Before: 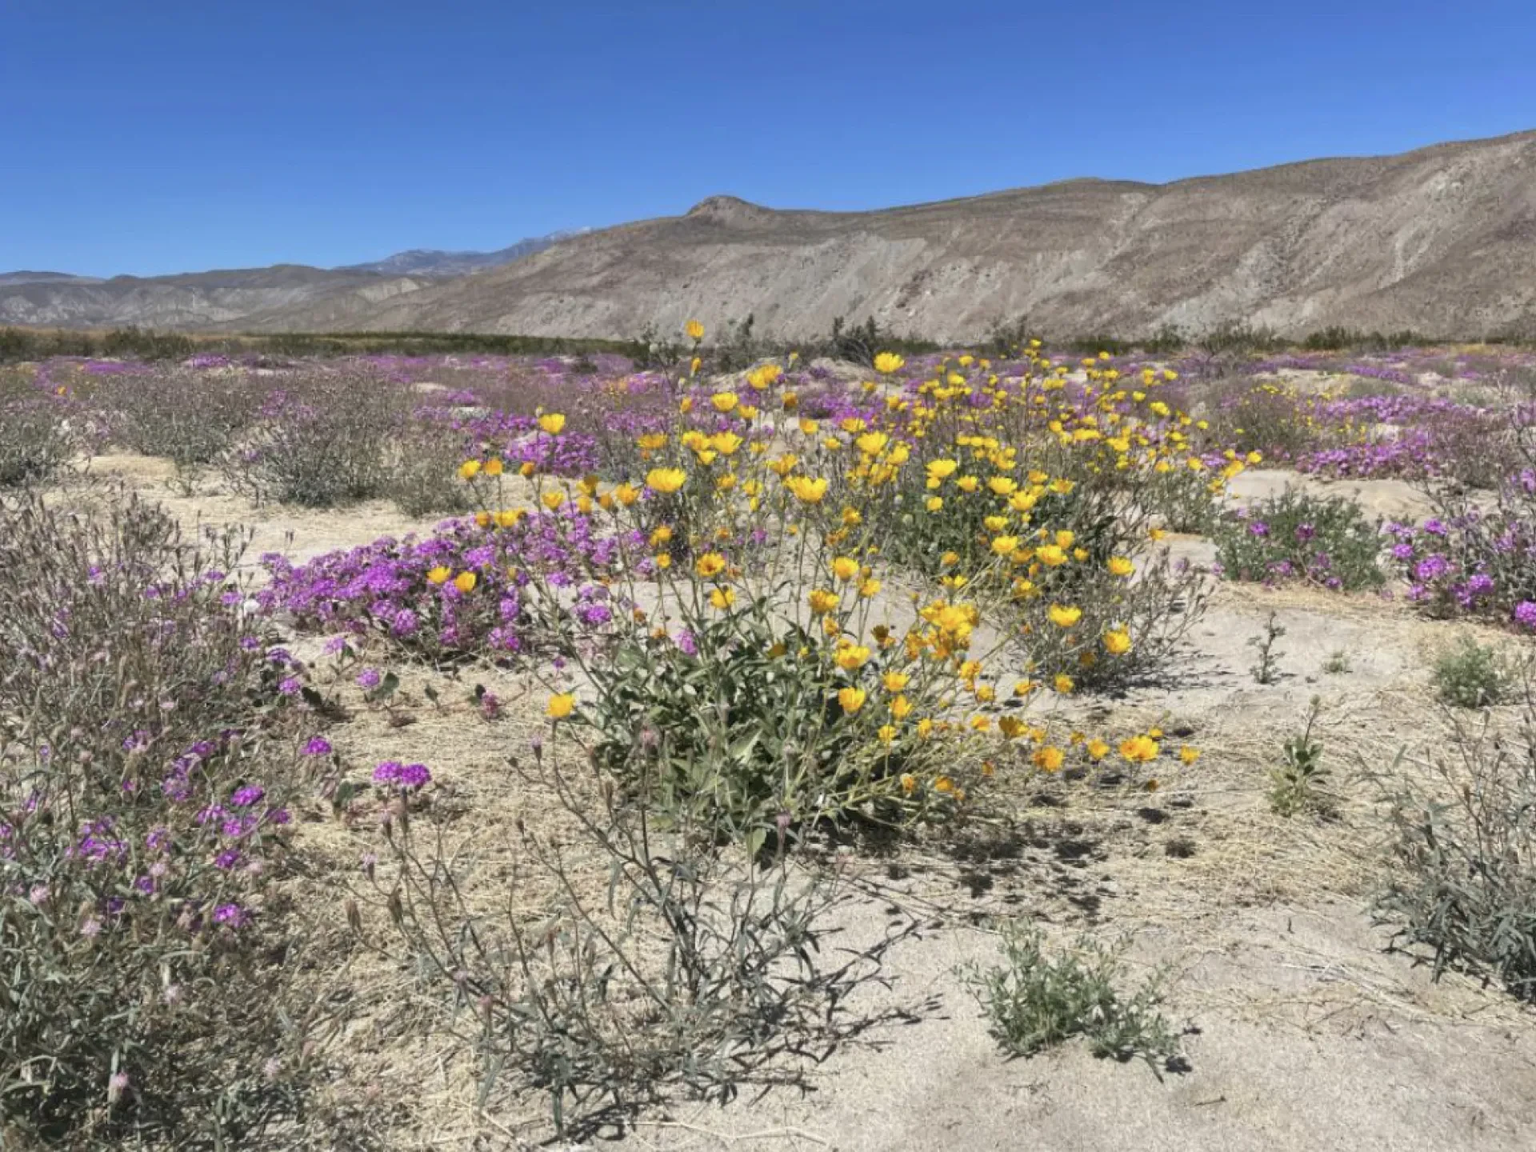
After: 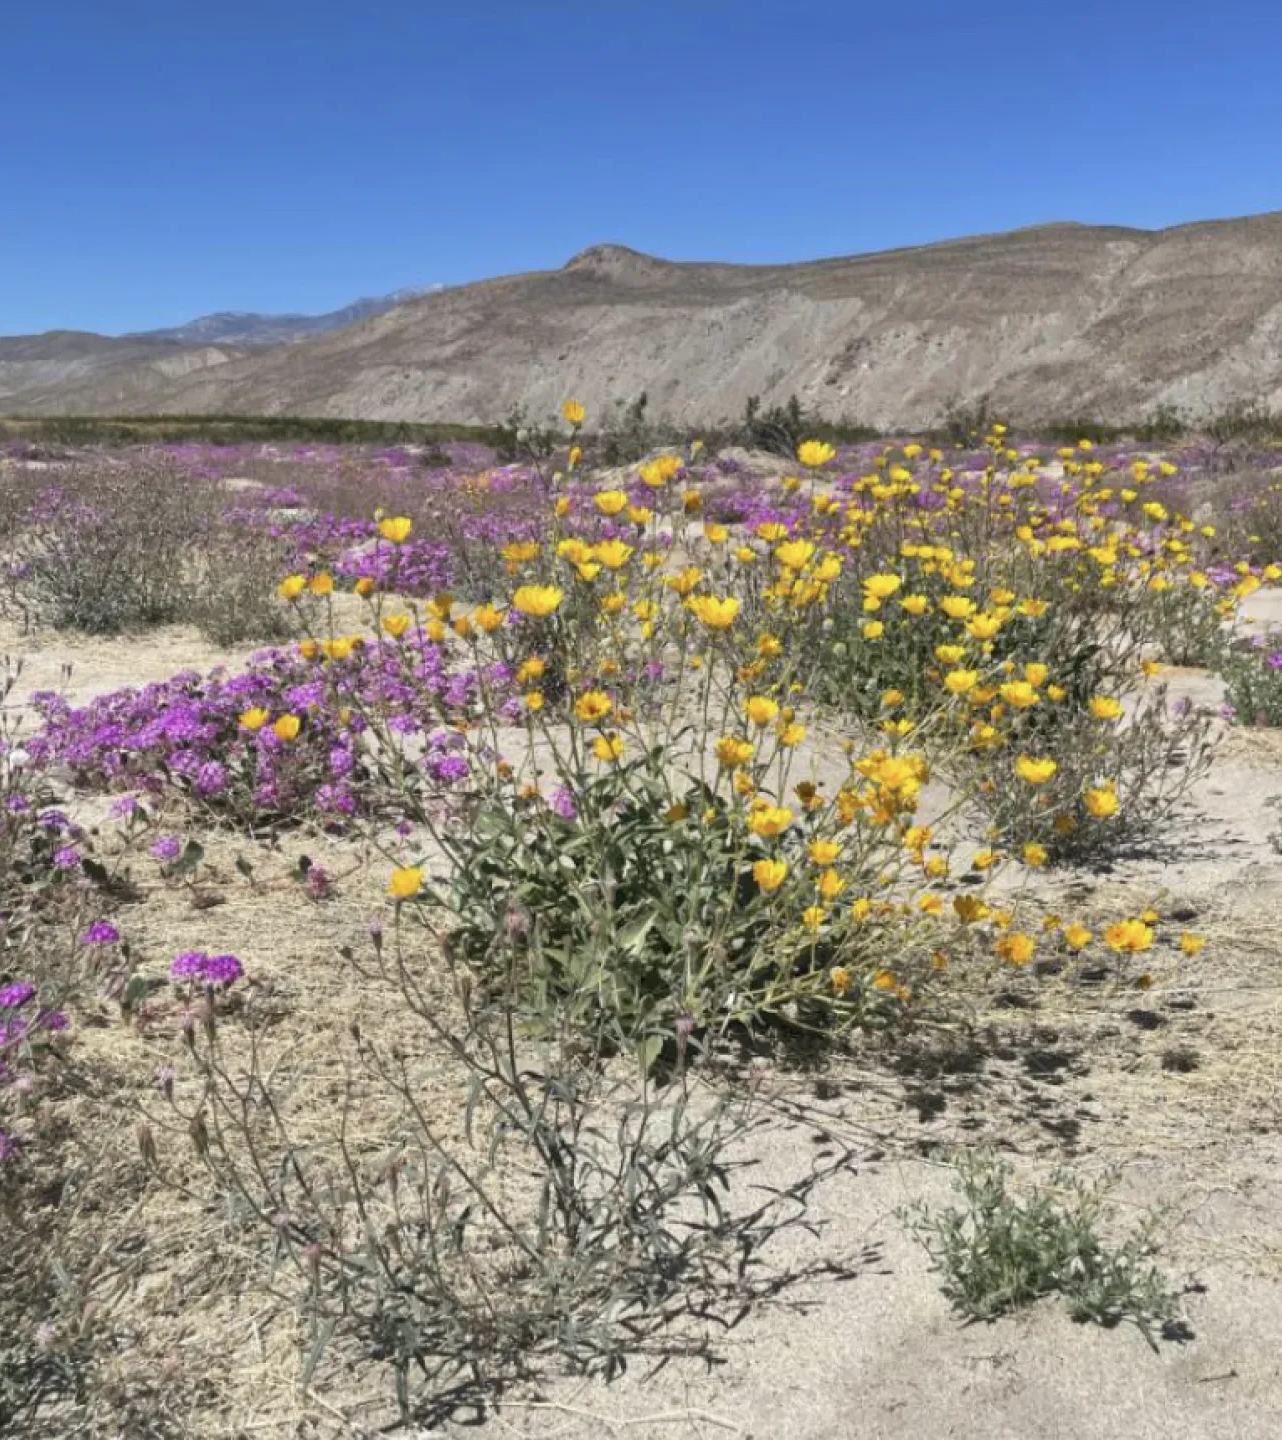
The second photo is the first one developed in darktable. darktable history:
crop: left 15.383%, right 17.846%
